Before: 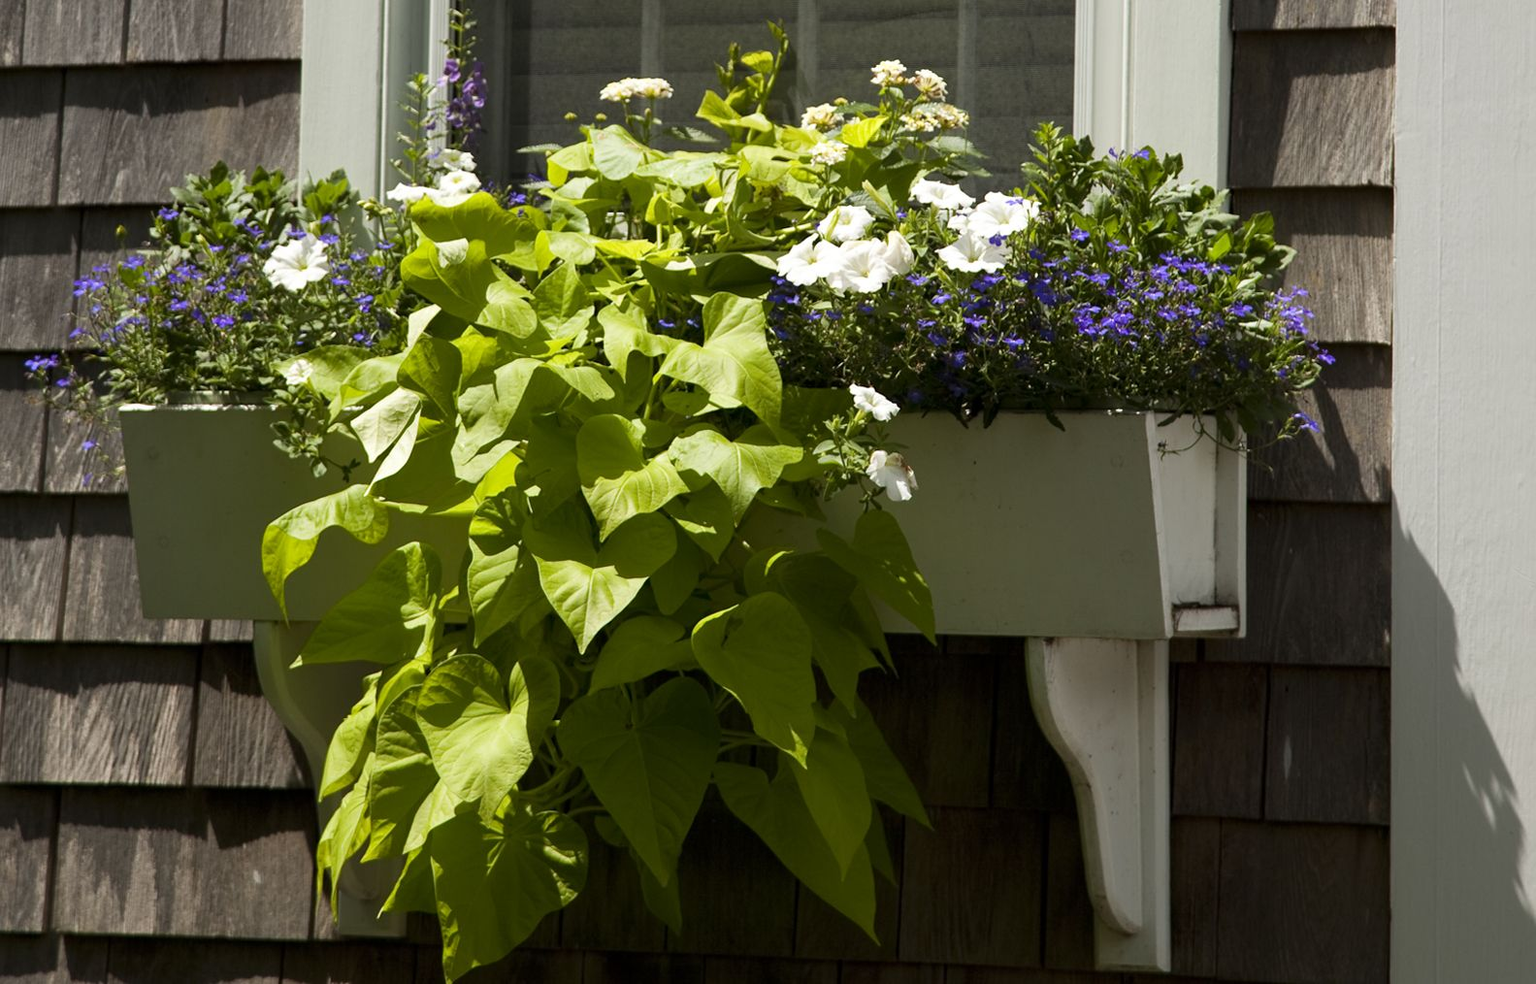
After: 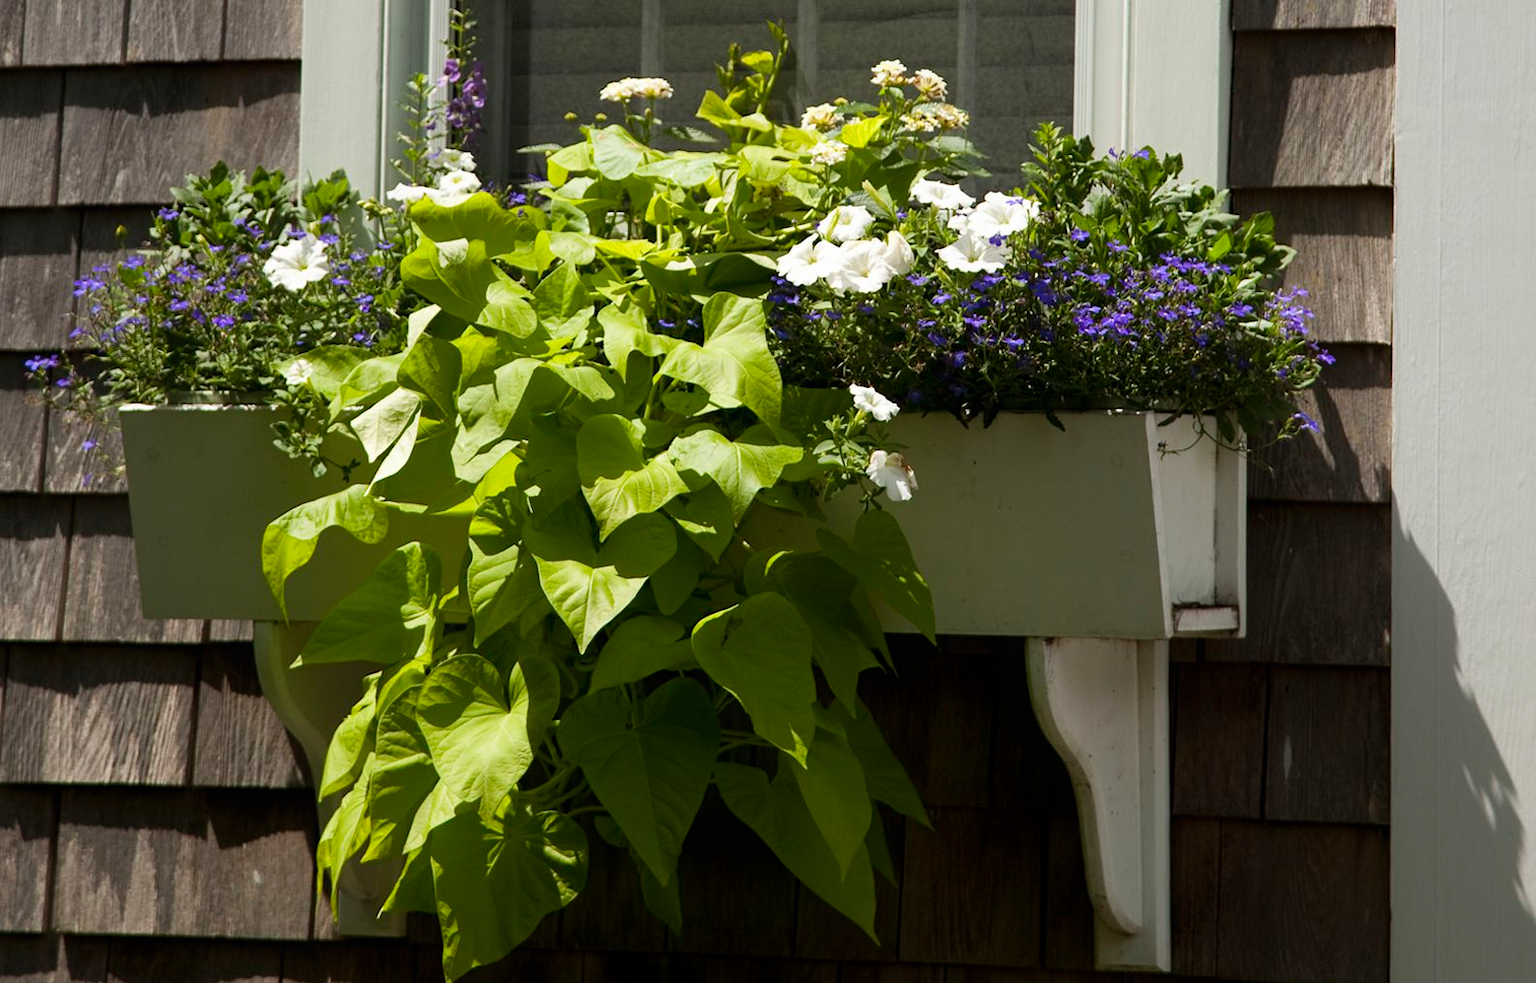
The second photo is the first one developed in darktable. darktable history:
contrast equalizer: y [[0.5, 0.5, 0.478, 0.5, 0.5, 0.5], [0.5 ×6], [0.5 ×6], [0 ×6], [0 ×6]]
